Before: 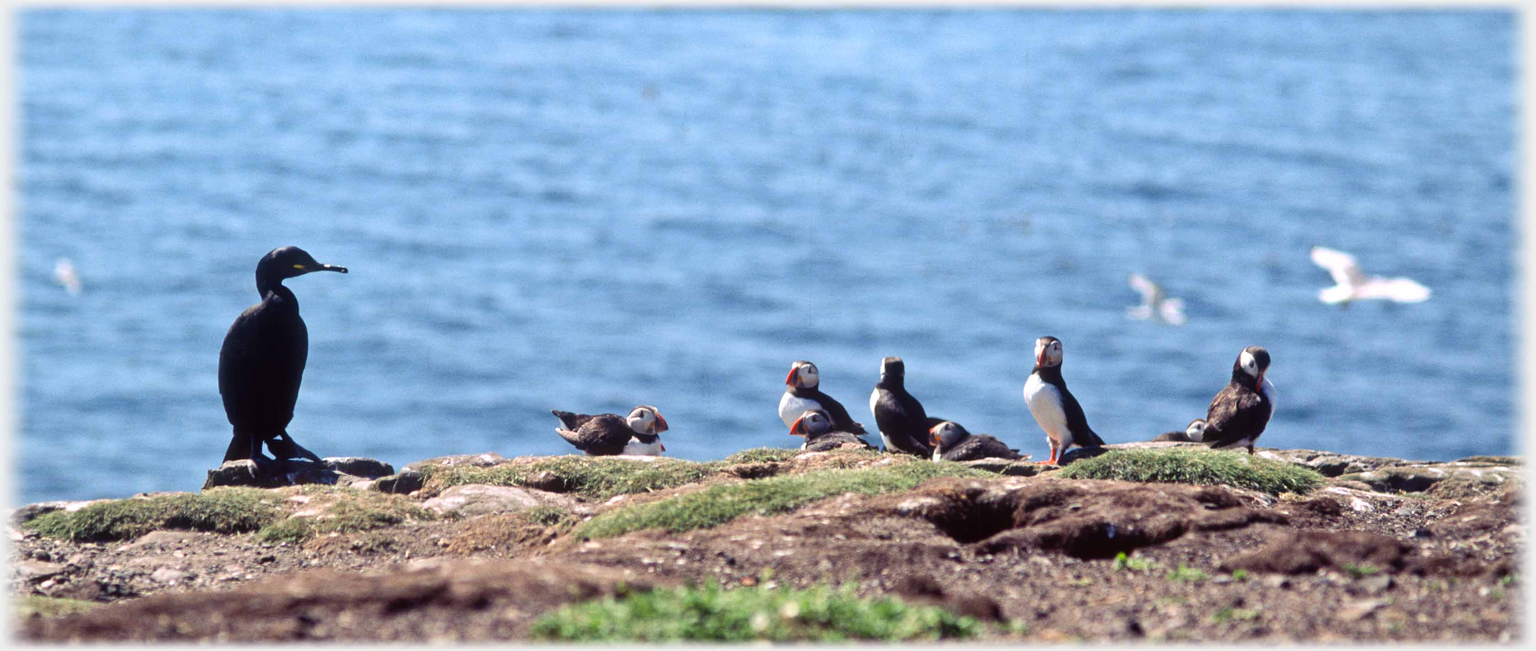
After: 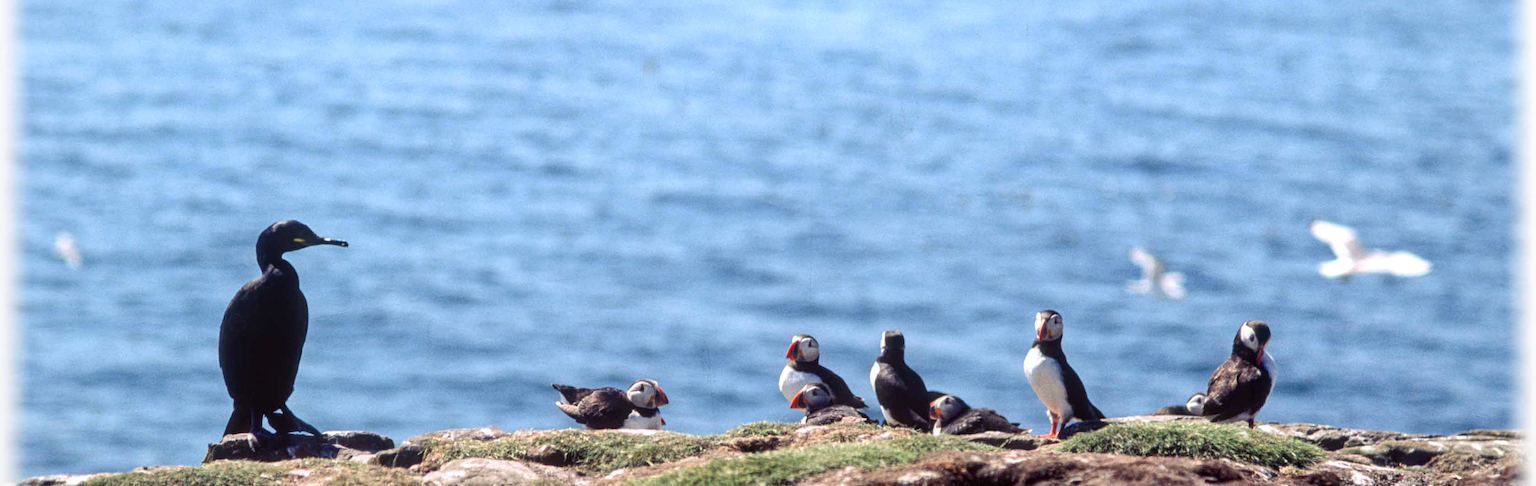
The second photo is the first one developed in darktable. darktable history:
crop: top 4.137%, bottom 21.029%
shadows and highlights: shadows -69.13, highlights 35.22, soften with gaussian
local contrast: on, module defaults
